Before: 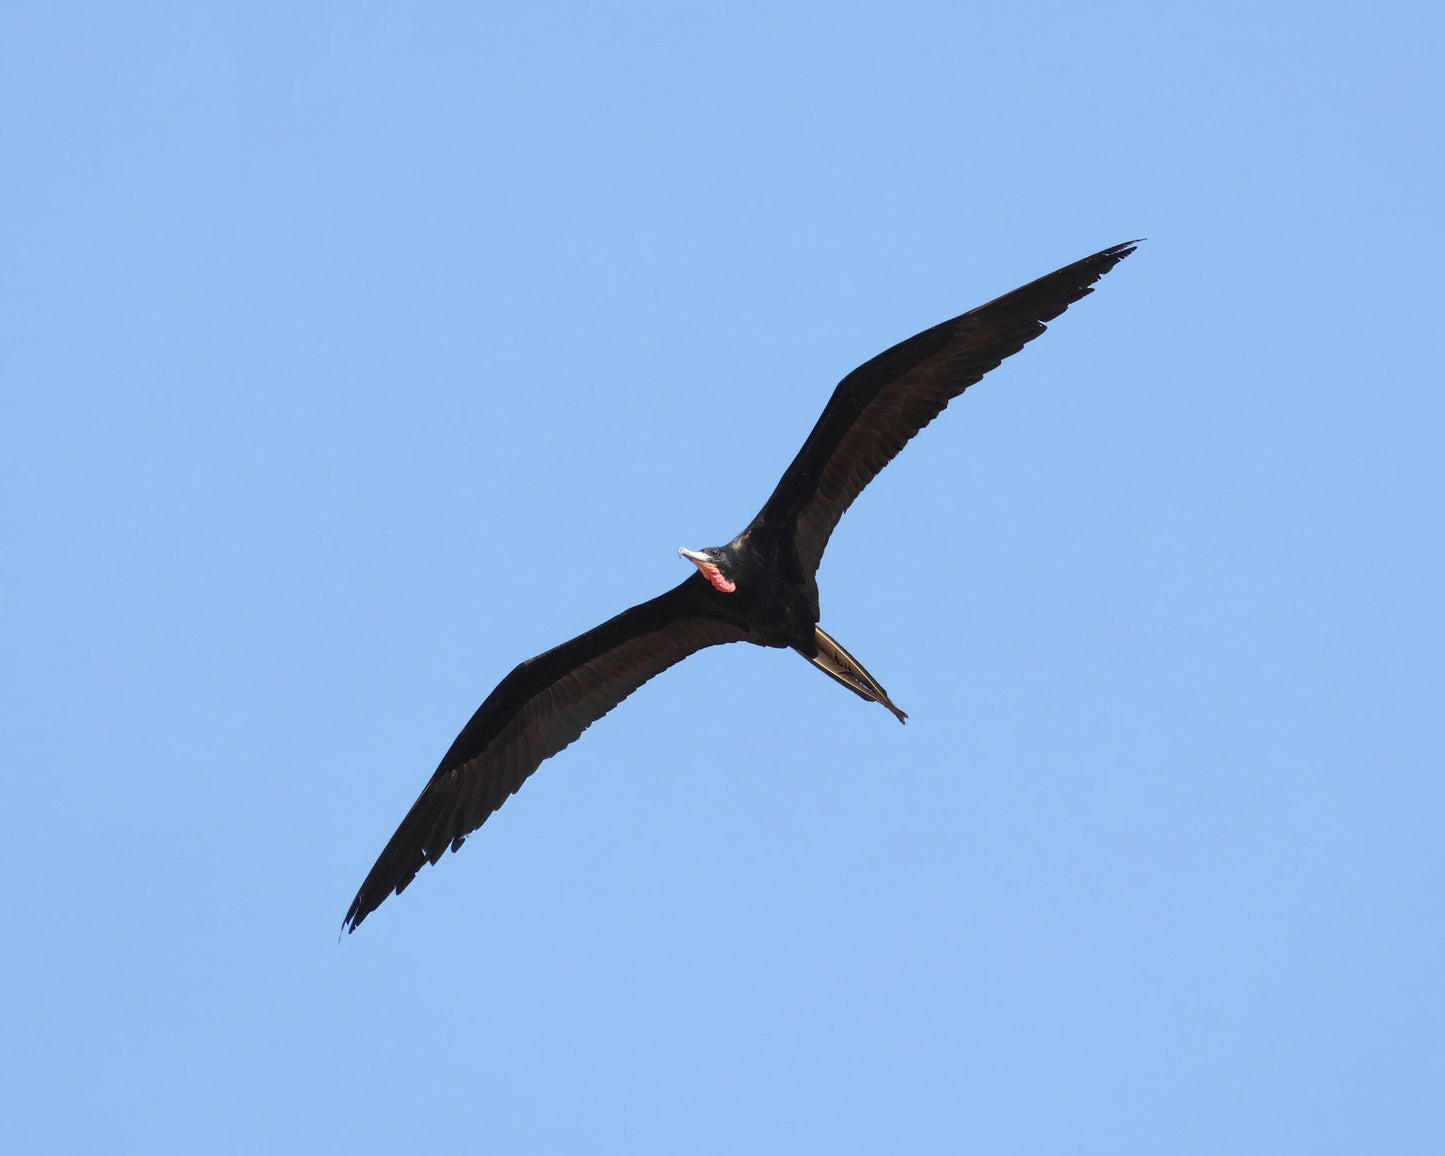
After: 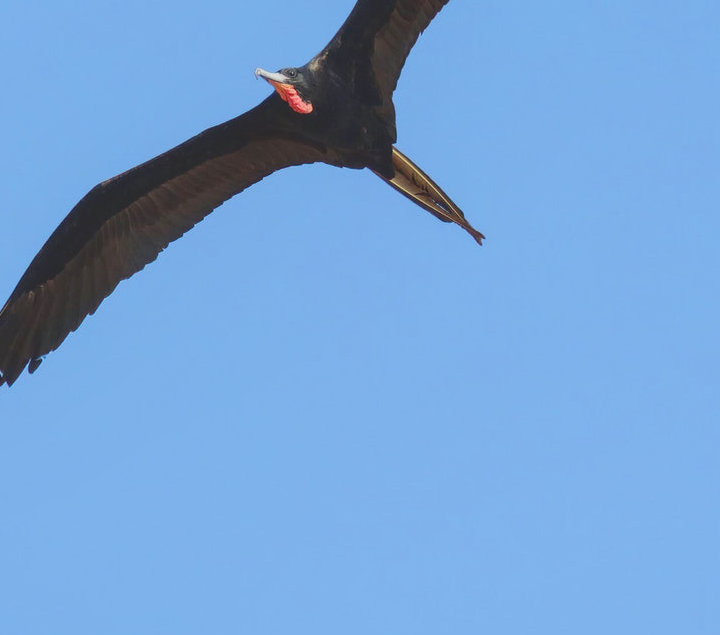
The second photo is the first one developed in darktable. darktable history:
crop: left 29.318%, top 41.507%, right 20.847%, bottom 3.486%
contrast brightness saturation: contrast -0.205, saturation 0.187
local contrast: detail 109%
